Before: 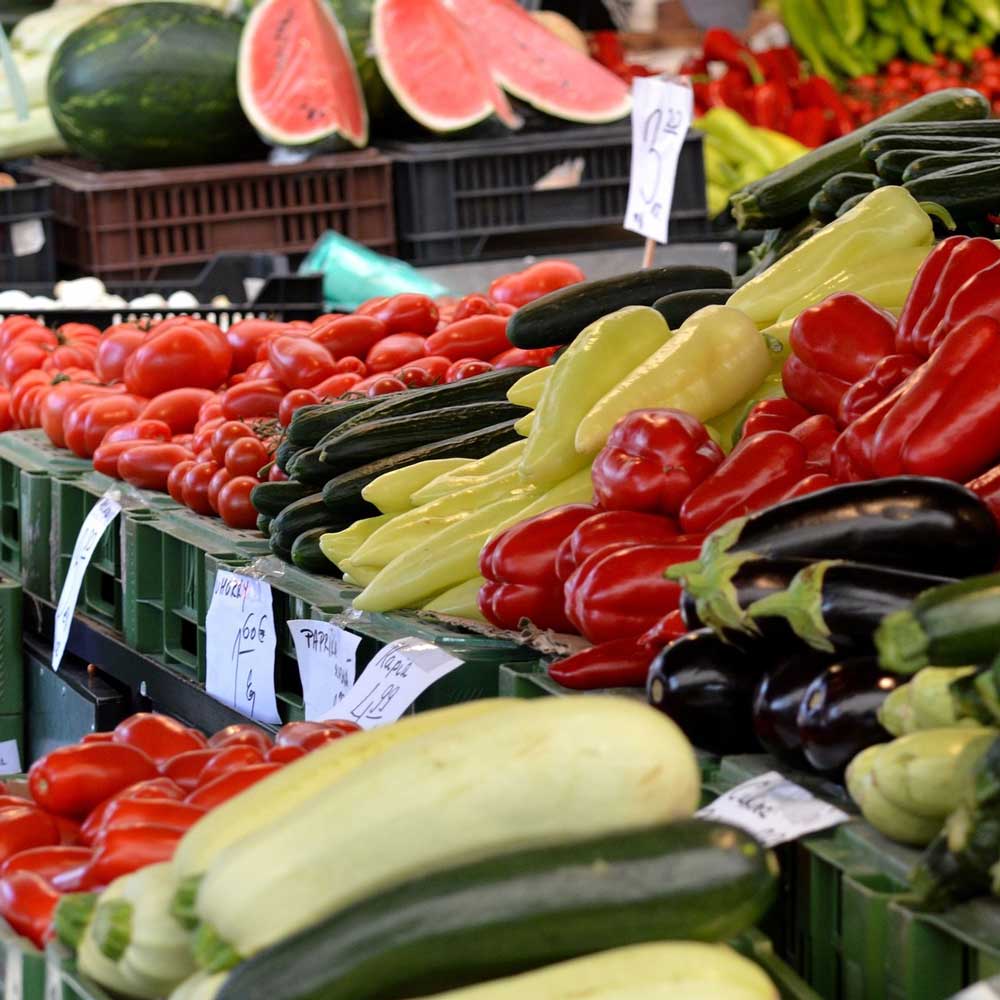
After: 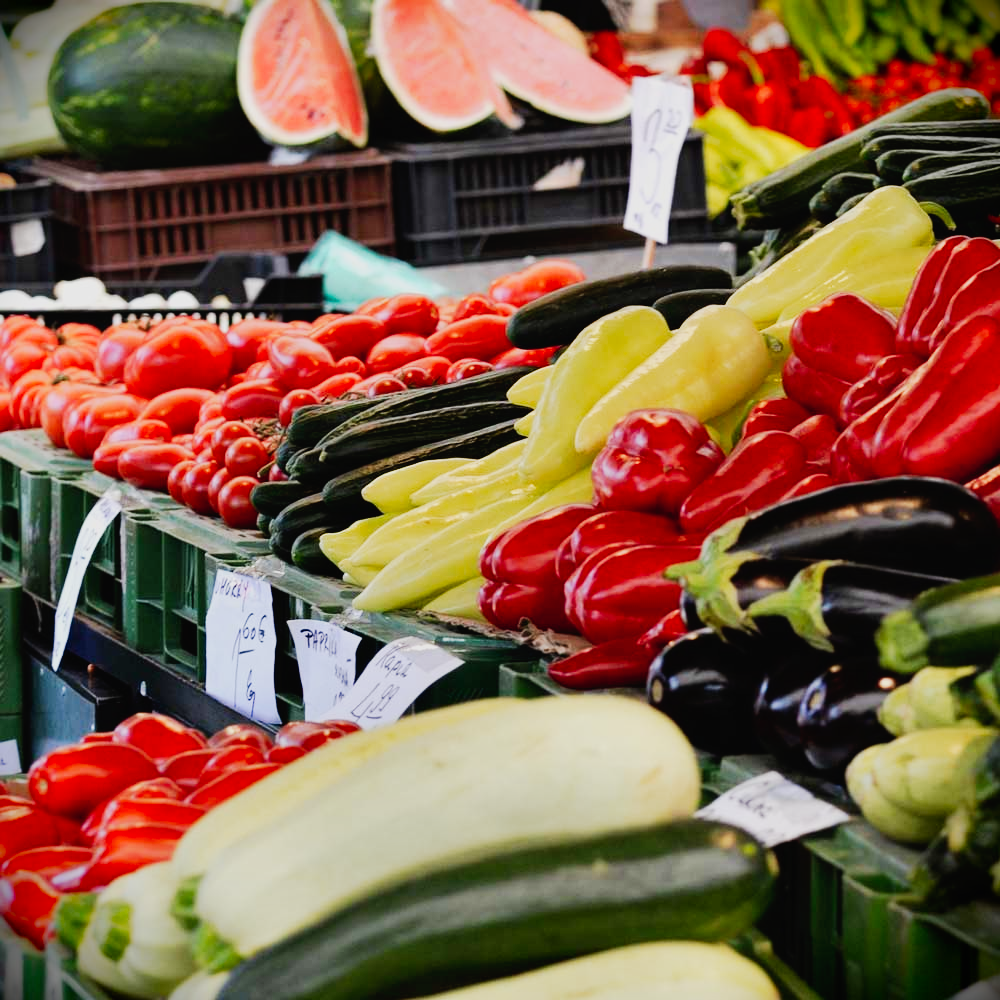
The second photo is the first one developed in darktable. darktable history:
tone curve: curves: ch0 [(0, 0.017) (0.091, 0.046) (0.298, 0.287) (0.439, 0.482) (0.64, 0.729) (0.785, 0.817) (0.995, 0.917)]; ch1 [(0, 0) (0.384, 0.365) (0.463, 0.447) (0.486, 0.474) (0.503, 0.497) (0.526, 0.52) (0.555, 0.564) (0.578, 0.595) (0.638, 0.644) (0.766, 0.773) (1, 1)]; ch2 [(0, 0) (0.374, 0.344) (0.449, 0.434) (0.501, 0.501) (0.528, 0.519) (0.569, 0.589) (0.61, 0.646) (0.666, 0.688) (1, 1)], preserve colors none
shadows and highlights: shadows 20.89, highlights -81.15, soften with gaussian
vignetting: fall-off start 99.42%, brightness -0.994, saturation 0.491, dithering 16-bit output, unbound false
